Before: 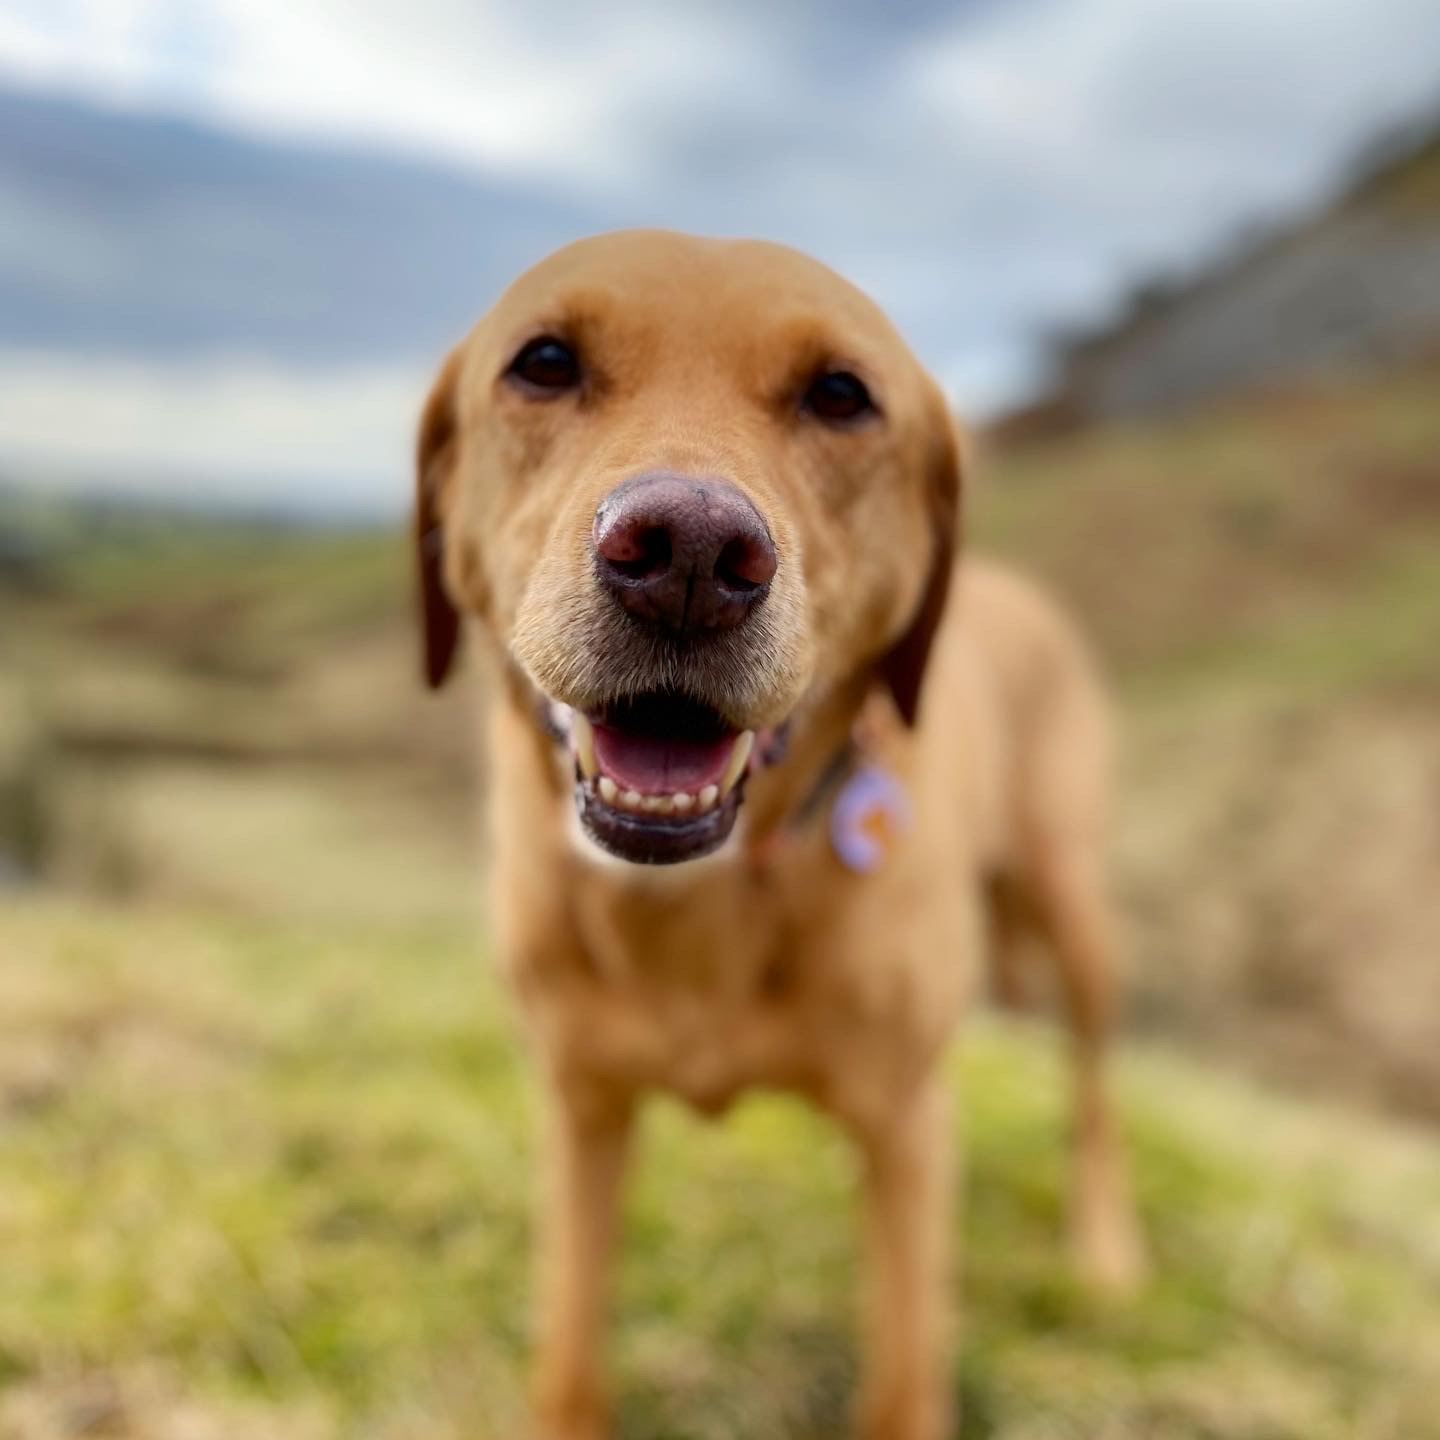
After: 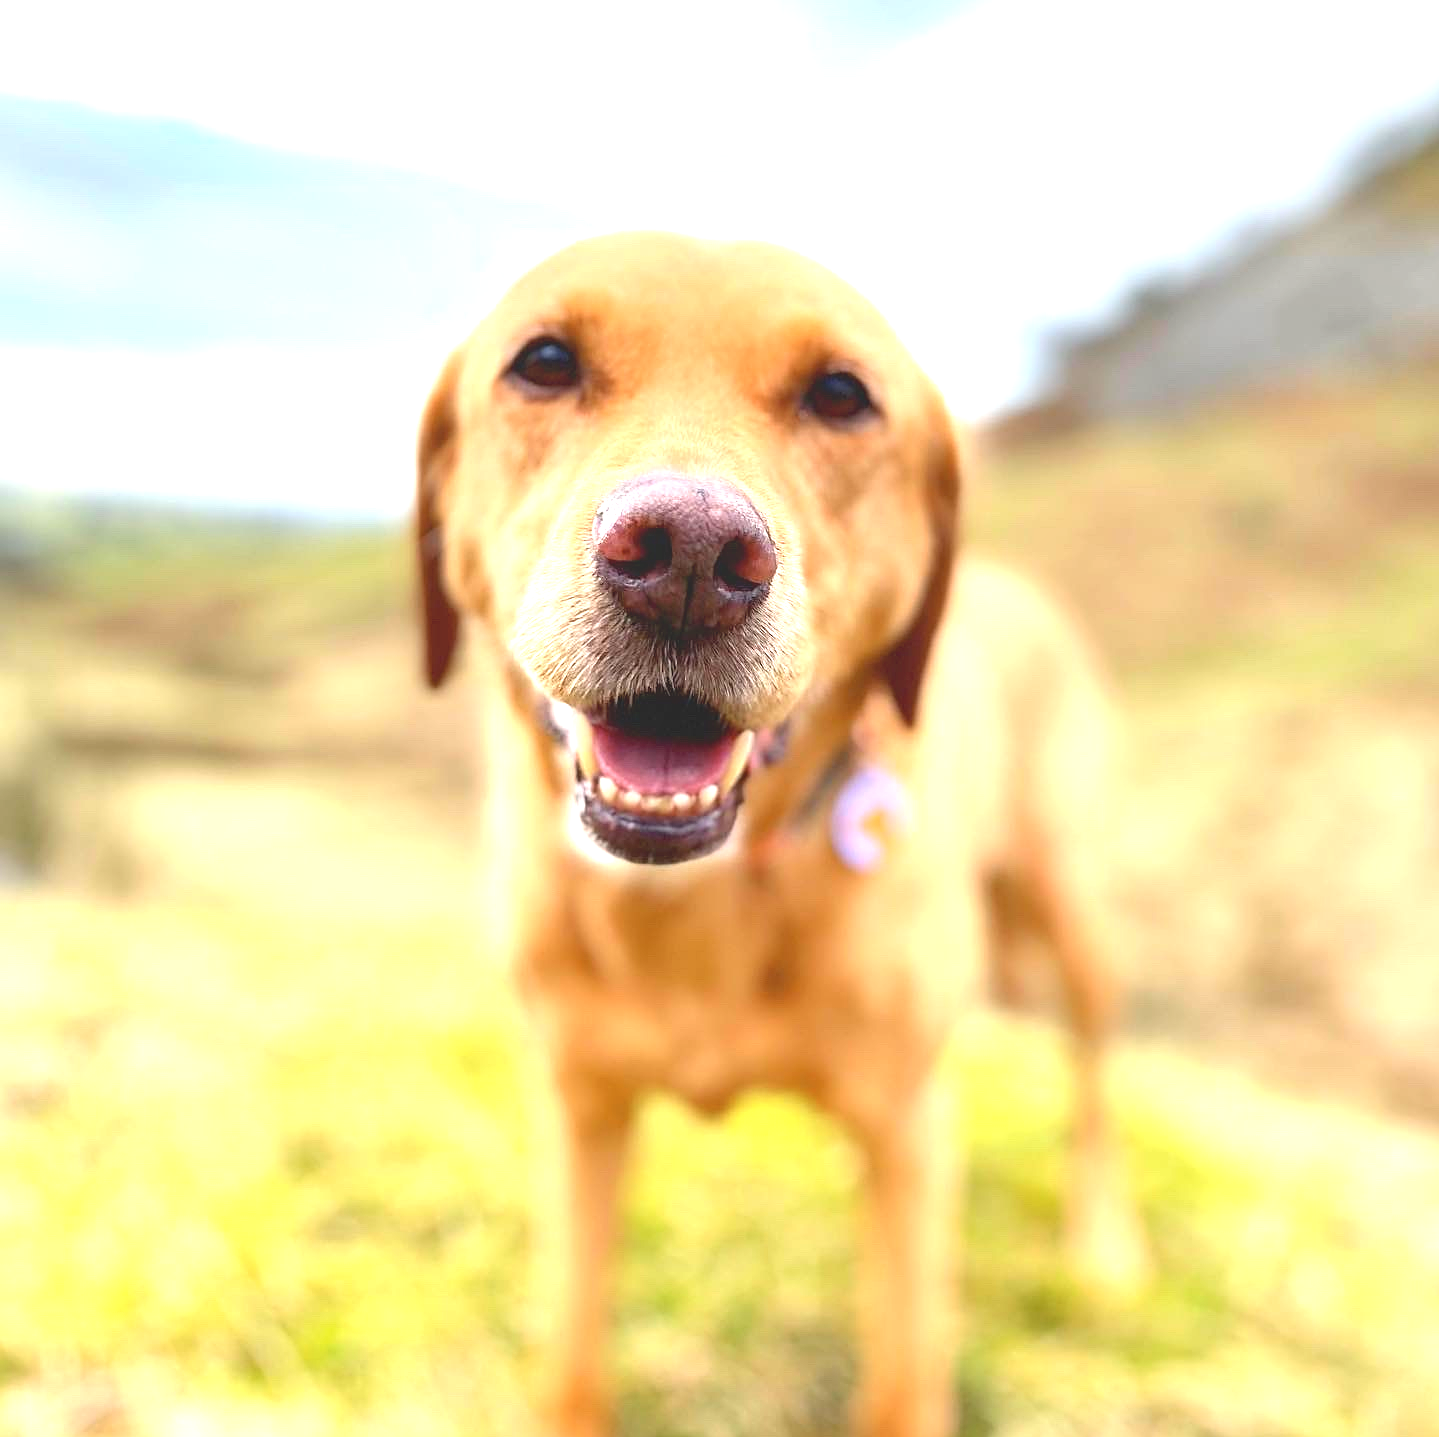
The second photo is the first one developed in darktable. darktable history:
sharpen: on, module defaults
exposure: black level correction 0, exposure 1.492 EV, compensate highlight preservation false
crop: top 0.061%, bottom 0.125%
local contrast: highlights 70%, shadows 64%, detail 80%, midtone range 0.321
